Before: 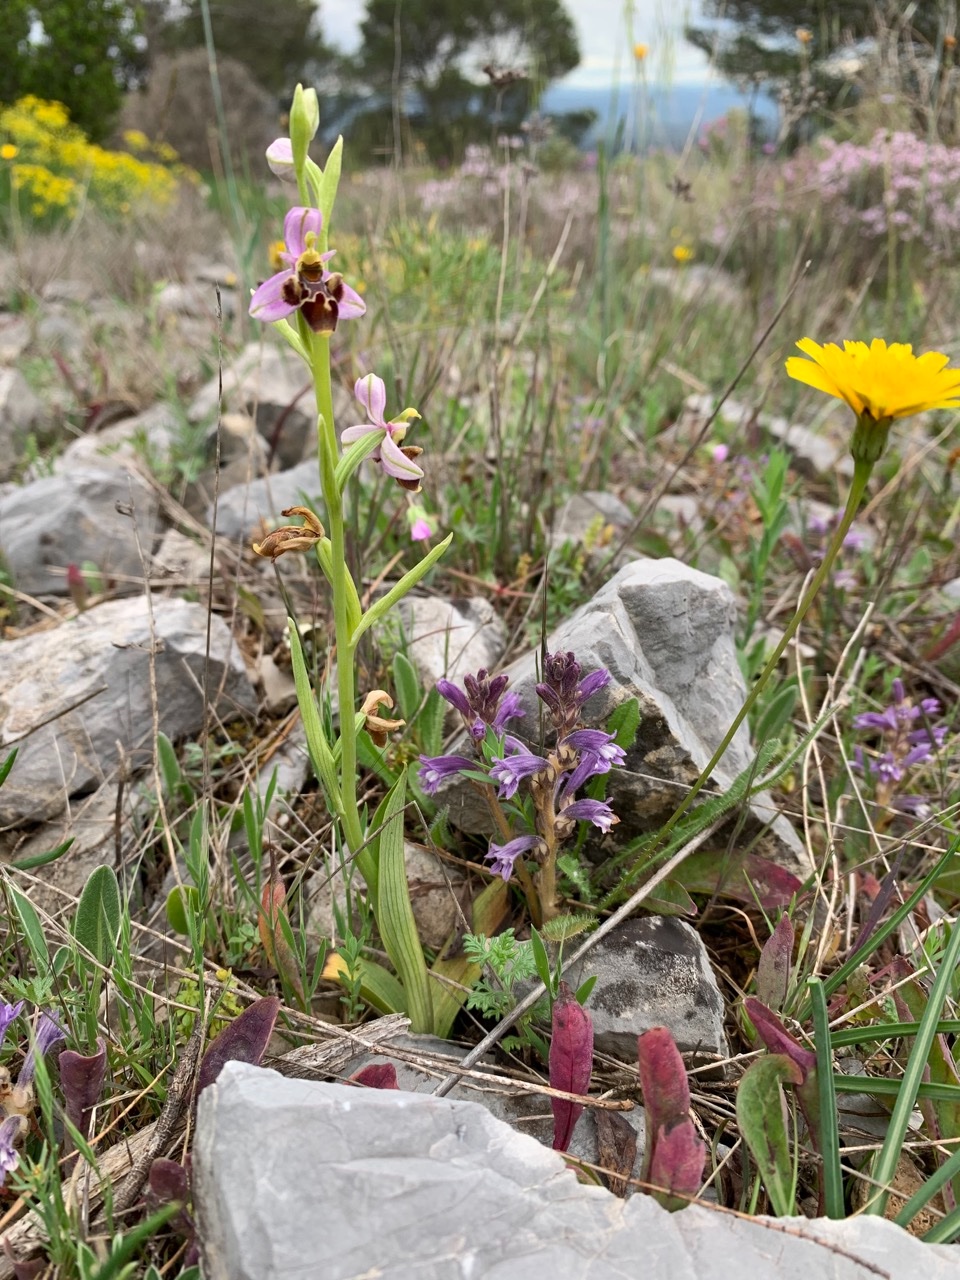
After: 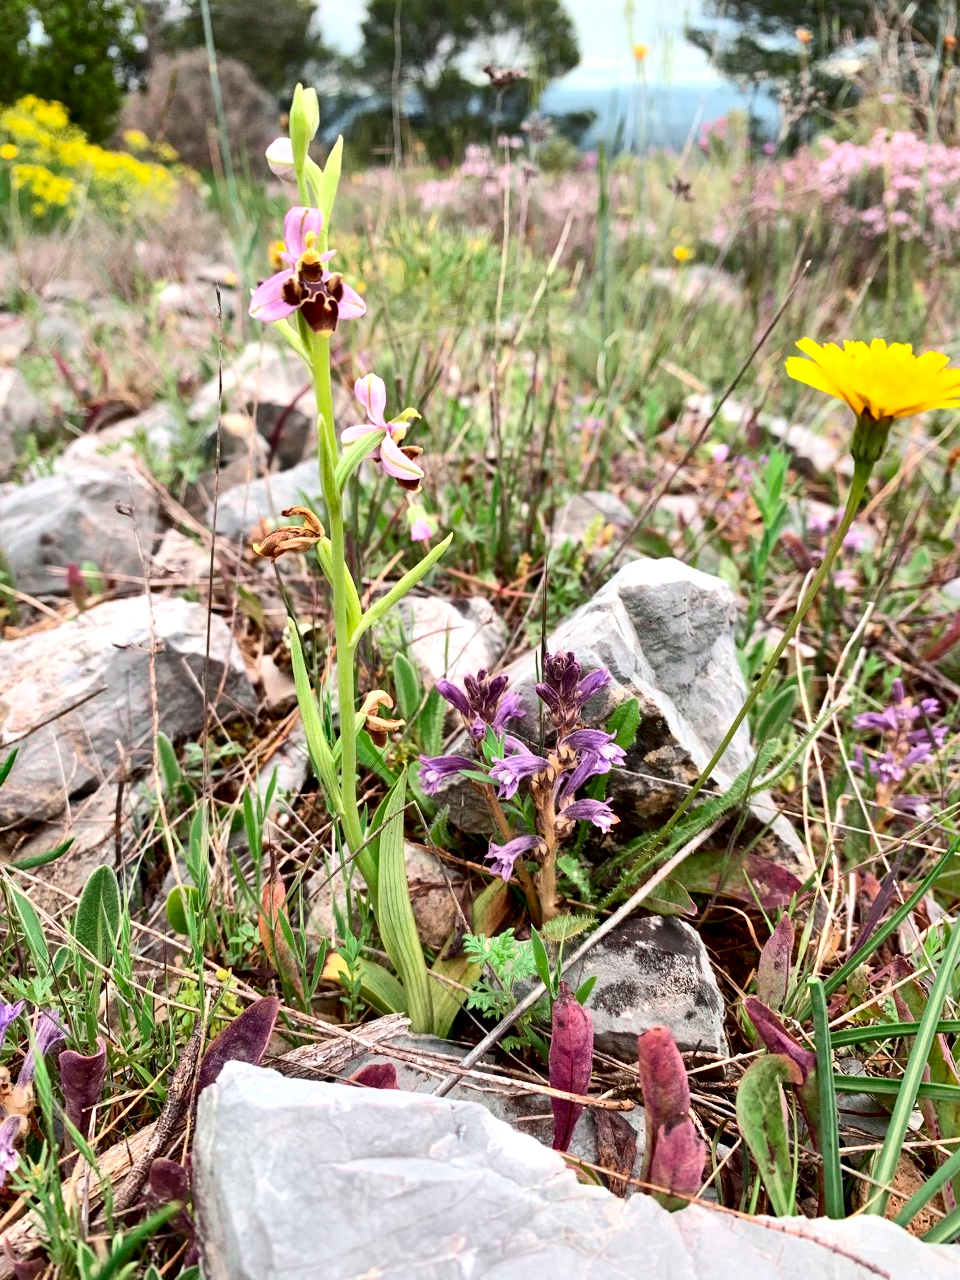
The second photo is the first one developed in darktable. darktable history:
local contrast: mode bilateral grid, contrast 25, coarseness 60, detail 151%, midtone range 0.2
tone curve: curves: ch0 [(0, 0.023) (0.087, 0.065) (0.184, 0.168) (0.45, 0.54) (0.57, 0.683) (0.722, 0.825) (0.877, 0.948) (1, 1)]; ch1 [(0, 0) (0.388, 0.369) (0.44, 0.44) (0.489, 0.481) (0.534, 0.561) (0.657, 0.659) (1, 1)]; ch2 [(0, 0) (0.353, 0.317) (0.408, 0.427) (0.472, 0.46) (0.5, 0.496) (0.537, 0.534) (0.576, 0.592) (0.625, 0.631) (1, 1)], color space Lab, independent channels, preserve colors none
